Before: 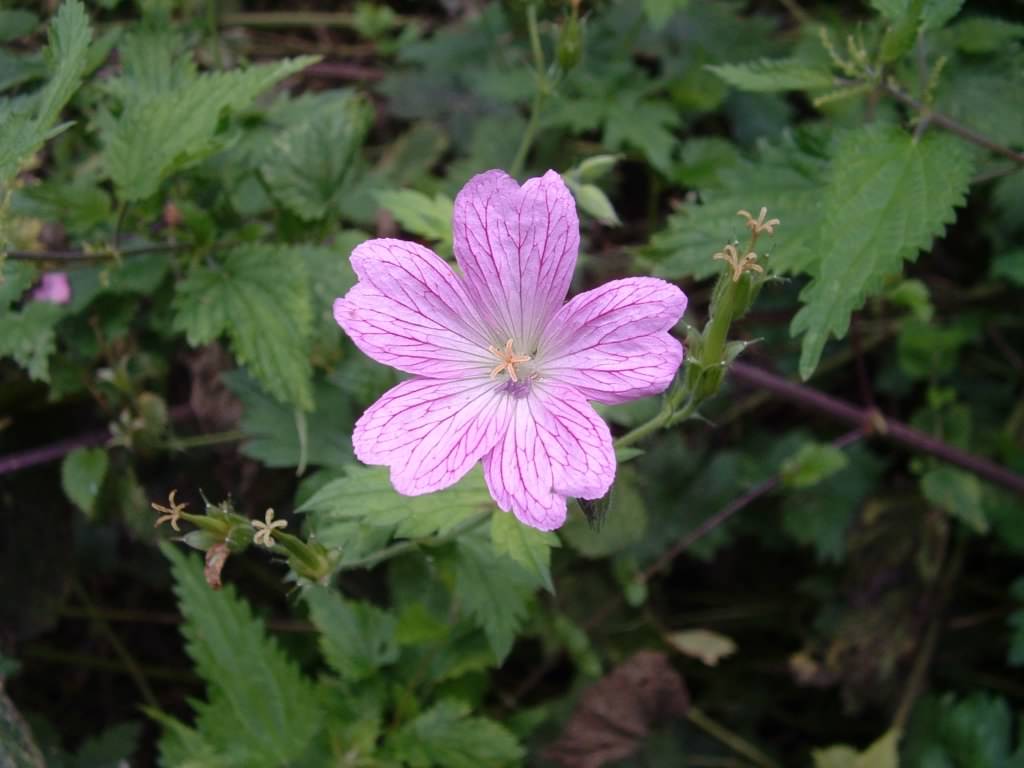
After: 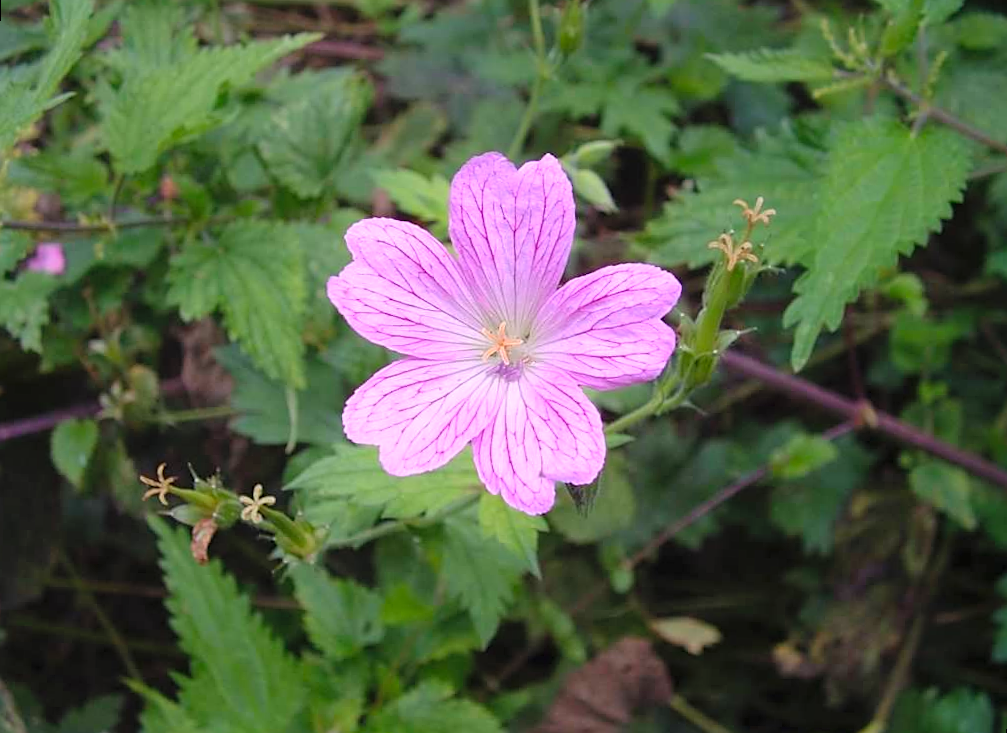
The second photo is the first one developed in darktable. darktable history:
contrast brightness saturation: contrast 0.07, brightness 0.18, saturation 0.4
sharpen: on, module defaults
rotate and perspective: rotation 1.57°, crop left 0.018, crop right 0.982, crop top 0.039, crop bottom 0.961
